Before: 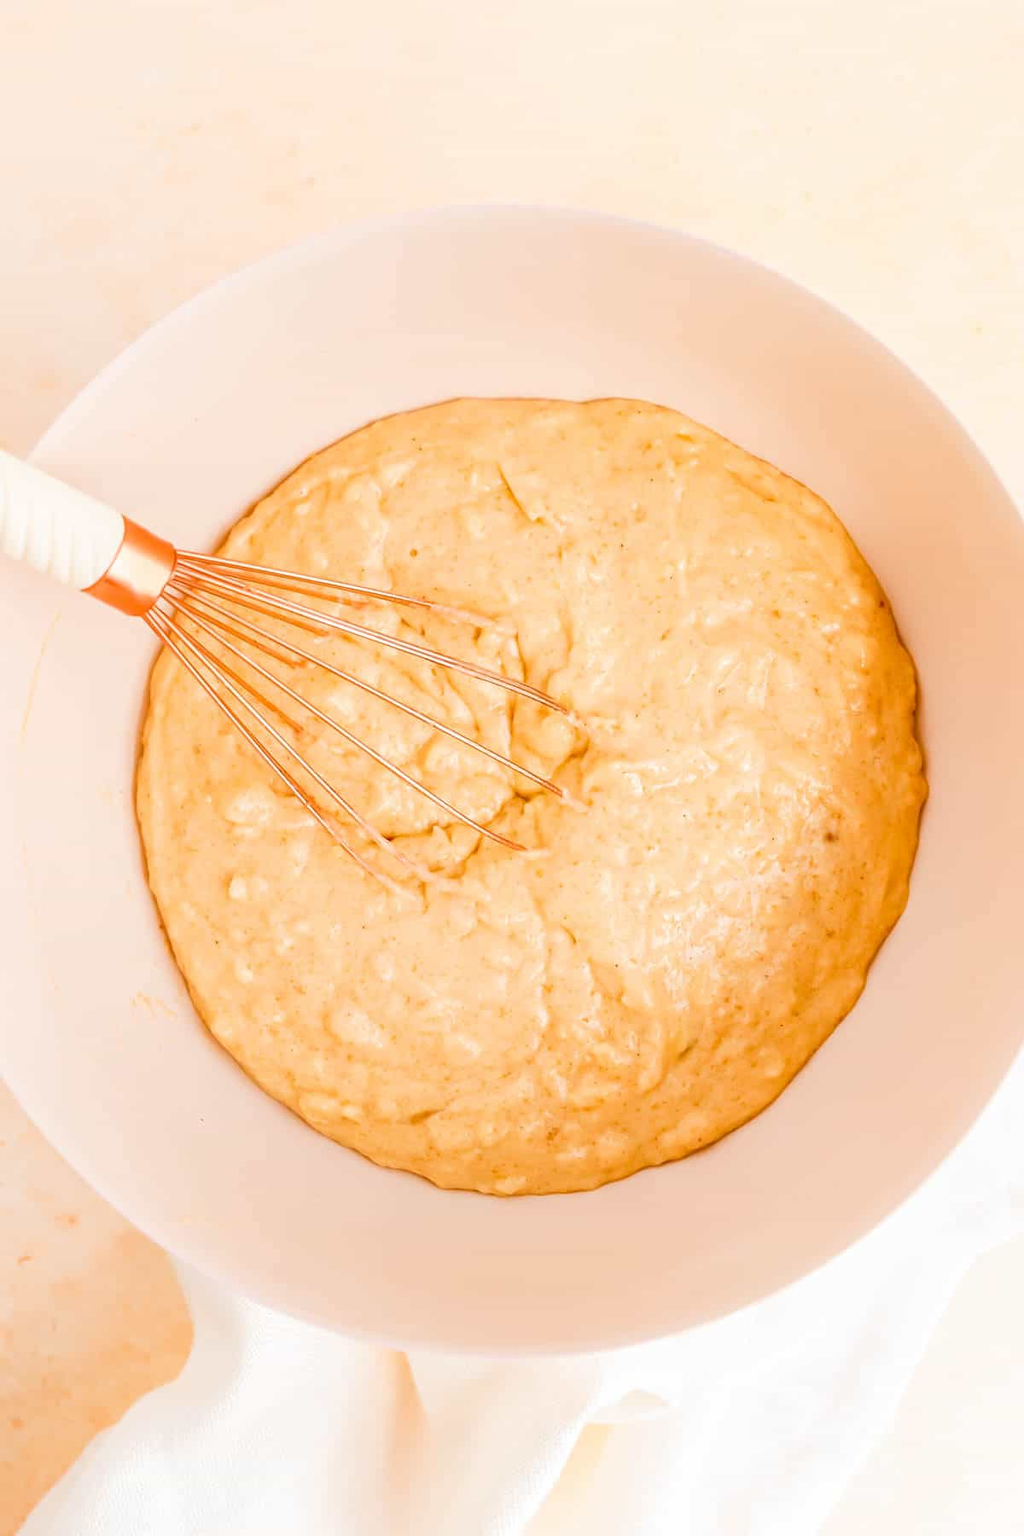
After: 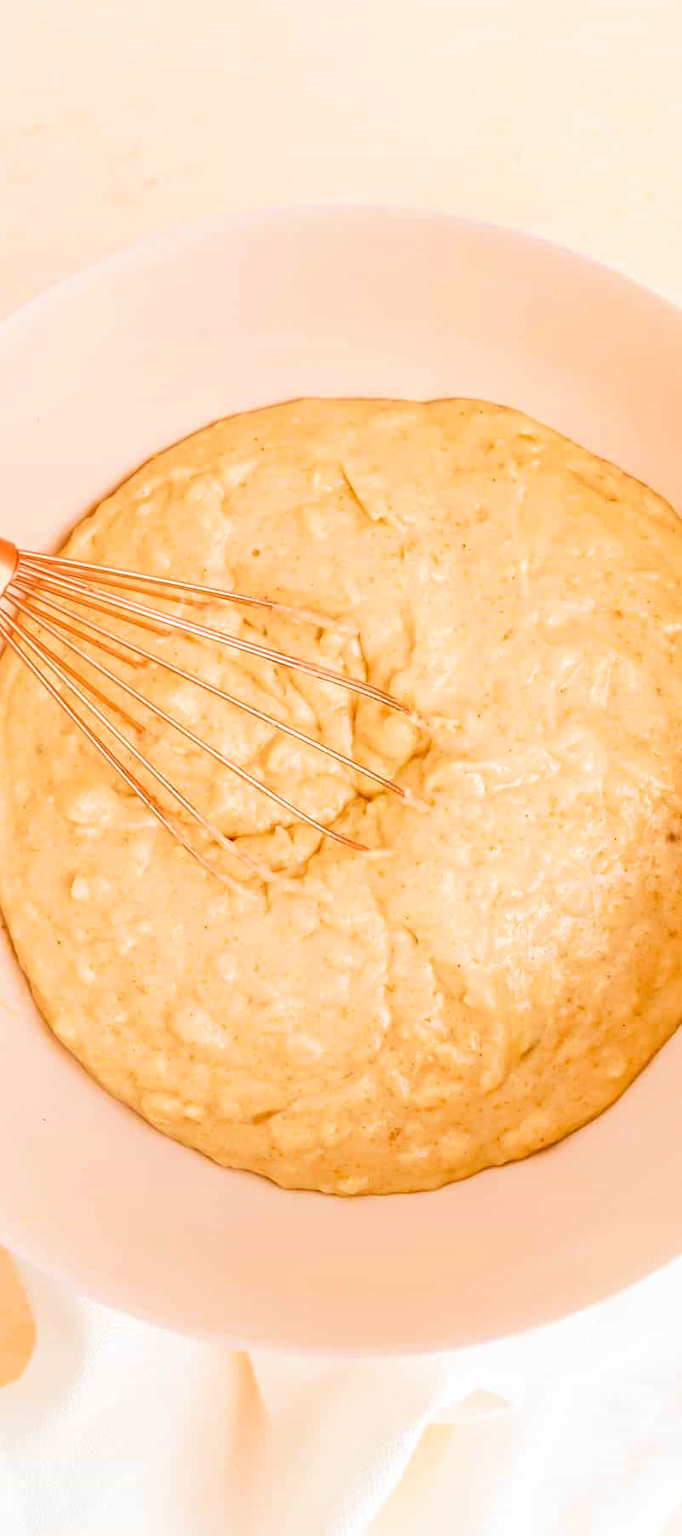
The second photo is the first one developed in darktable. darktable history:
velvia: strength 56%
crop and rotate: left 15.446%, right 17.836%
